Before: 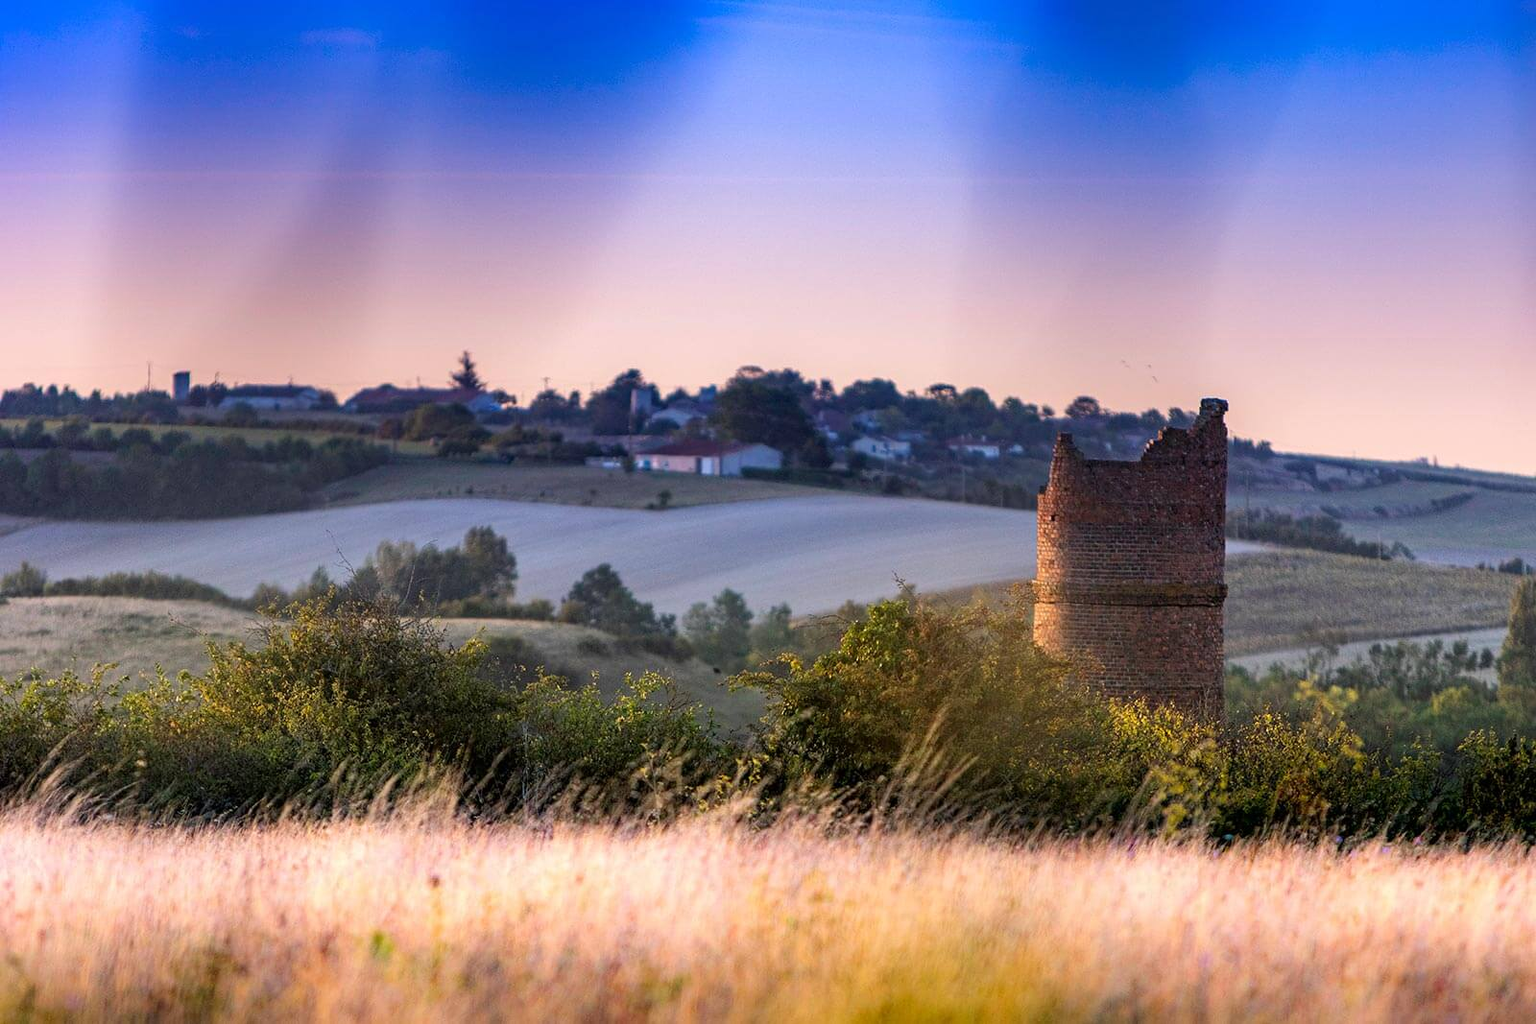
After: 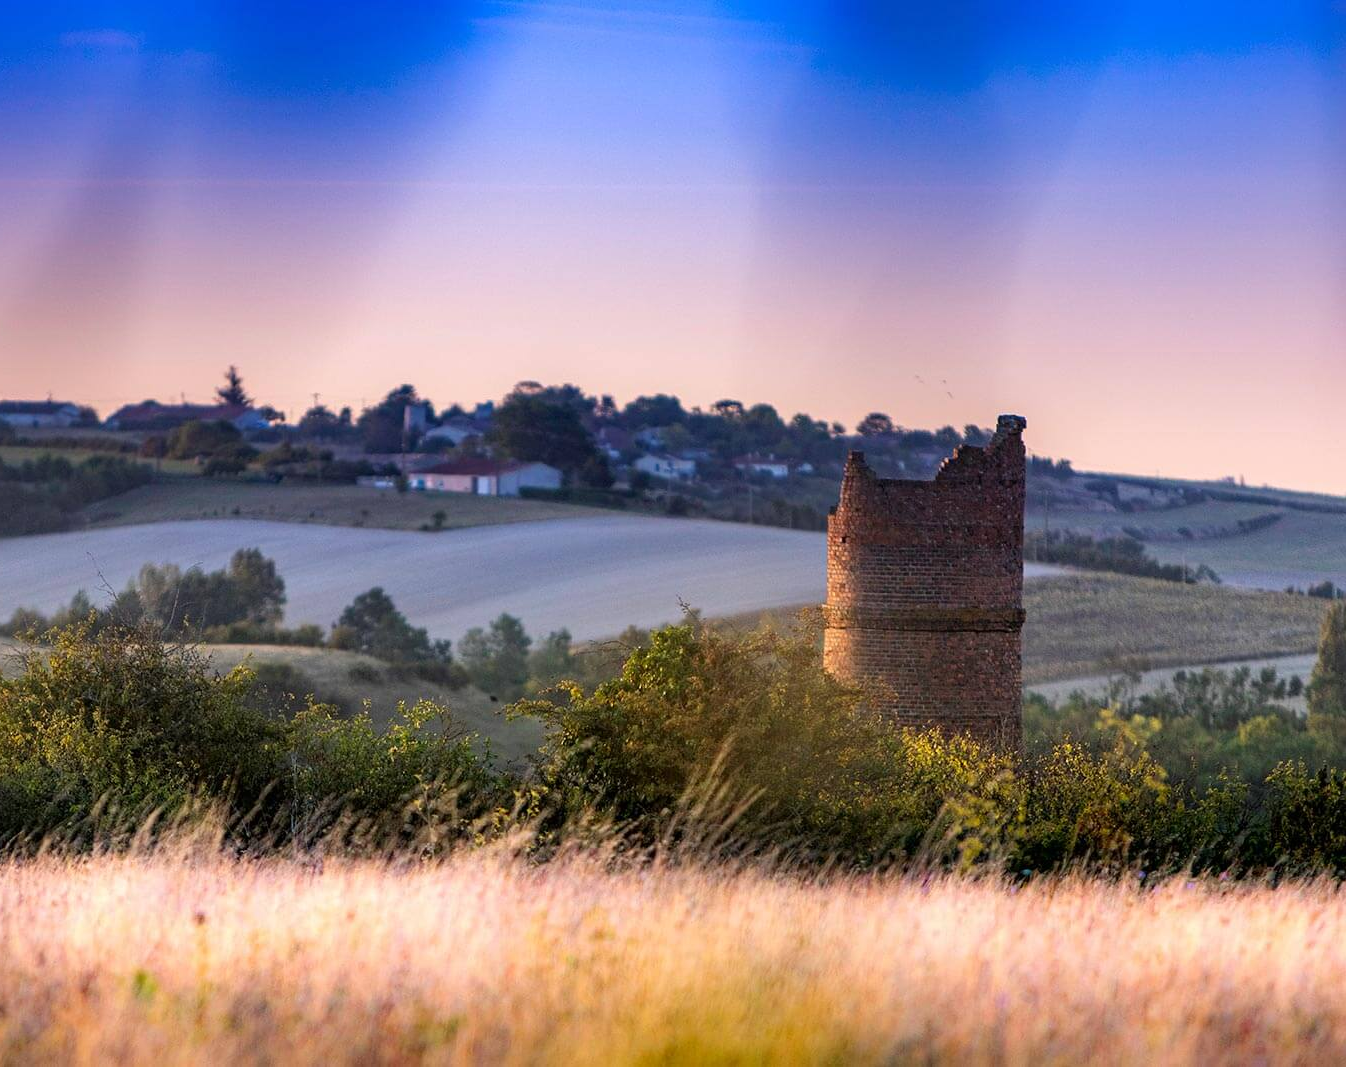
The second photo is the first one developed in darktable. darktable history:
crop: left 15.867%
